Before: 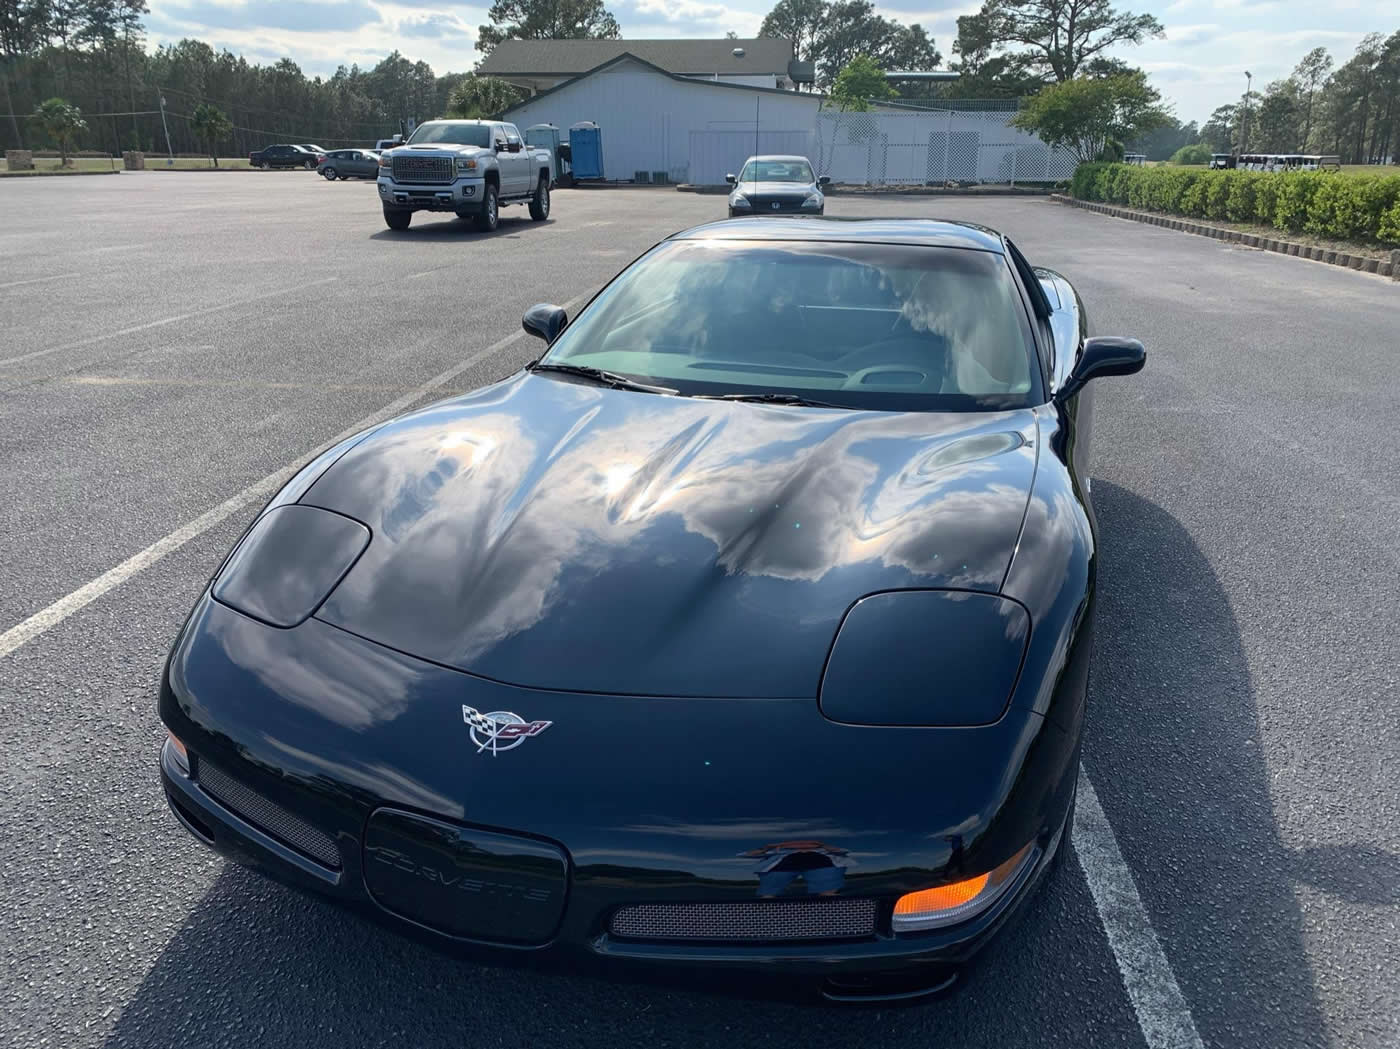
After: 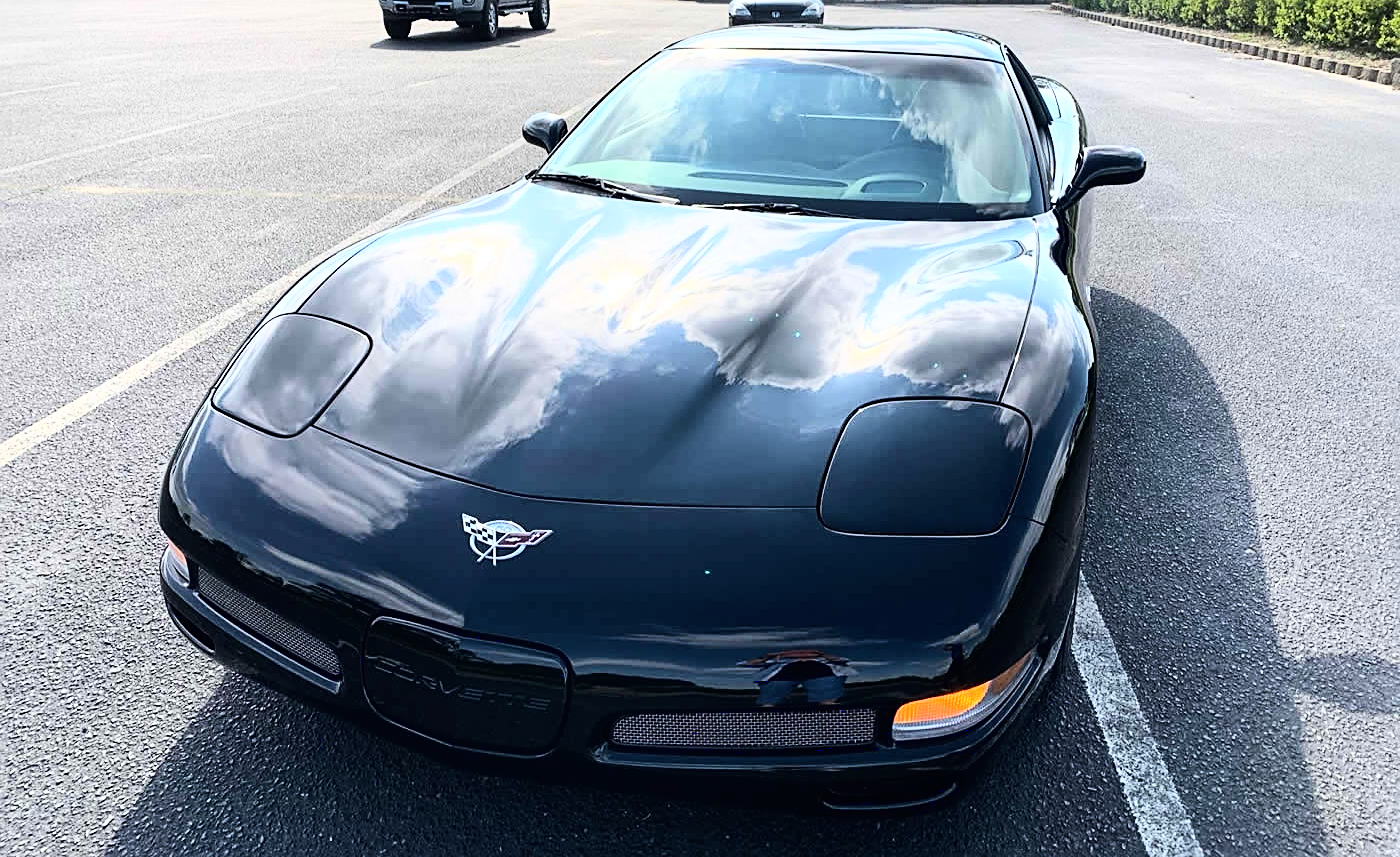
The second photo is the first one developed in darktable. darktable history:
sharpen: on, module defaults
base curve: curves: ch0 [(0, 0) (0.007, 0.004) (0.027, 0.03) (0.046, 0.07) (0.207, 0.54) (0.442, 0.872) (0.673, 0.972) (1, 1)]
crop and rotate: top 18.242%
